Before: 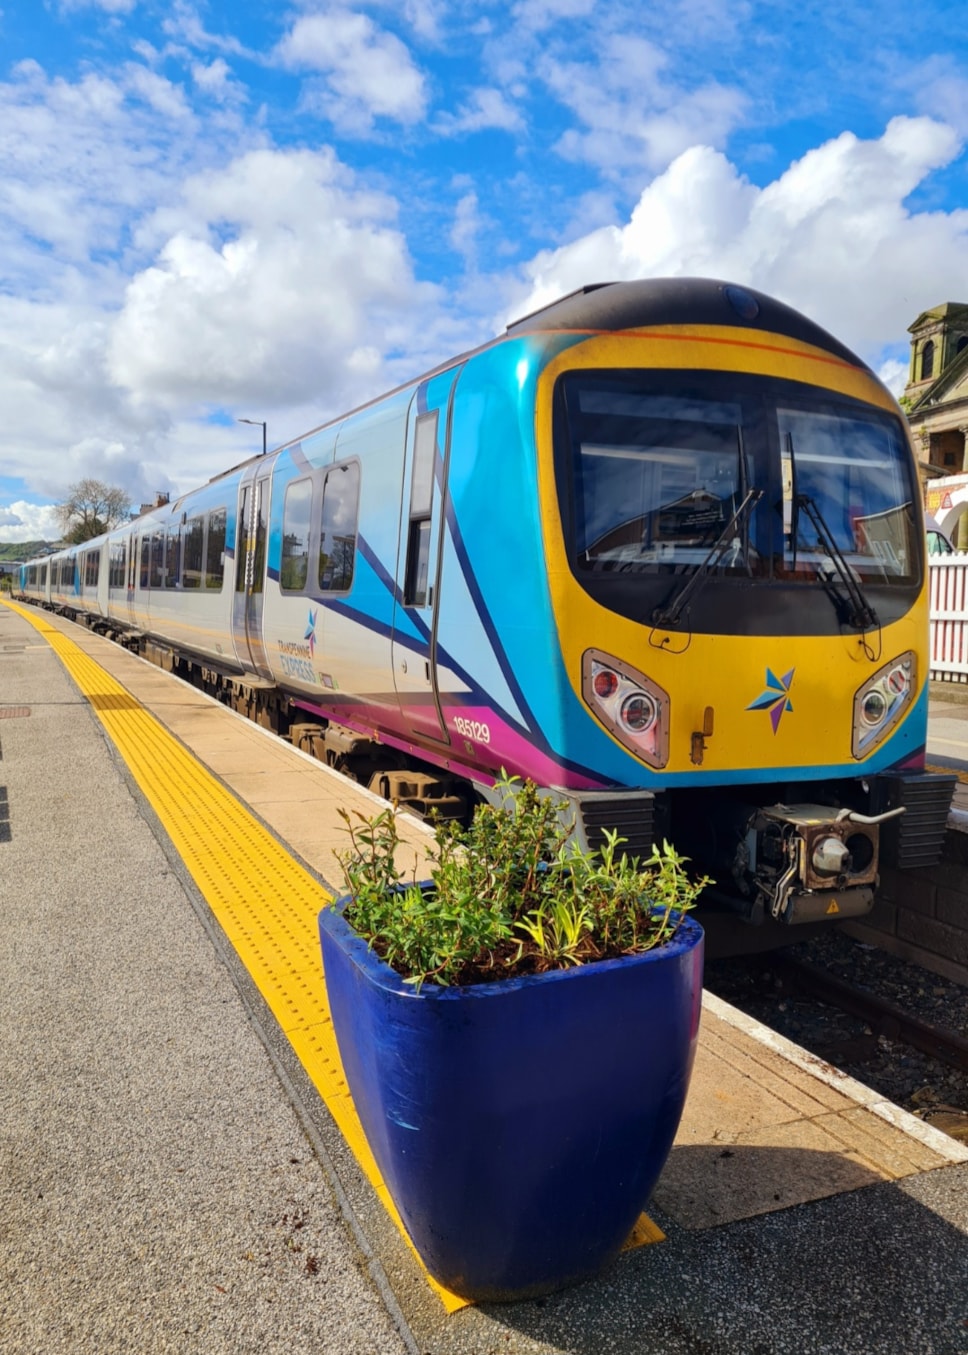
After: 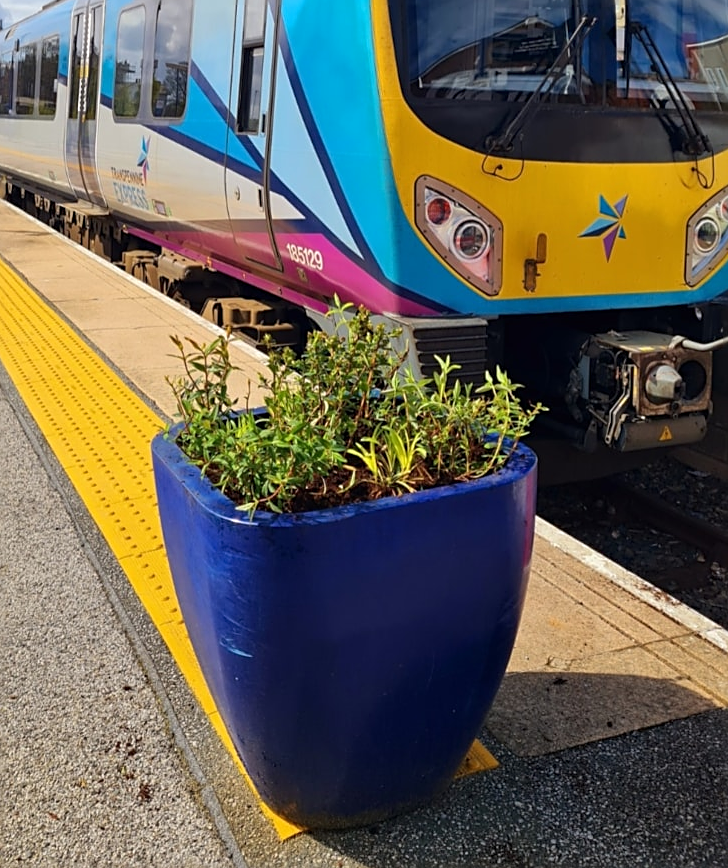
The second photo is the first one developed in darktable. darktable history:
color correction: highlights a* 0.01, highlights b* -0.397
sharpen: on, module defaults
crop and rotate: left 17.367%, top 34.947%, right 7.387%, bottom 0.986%
